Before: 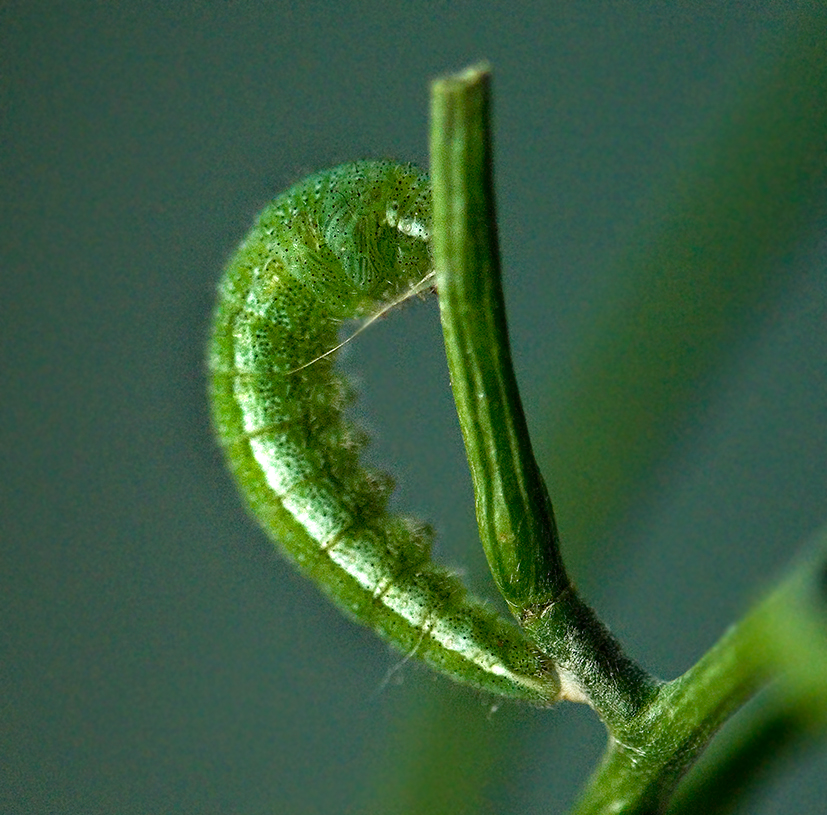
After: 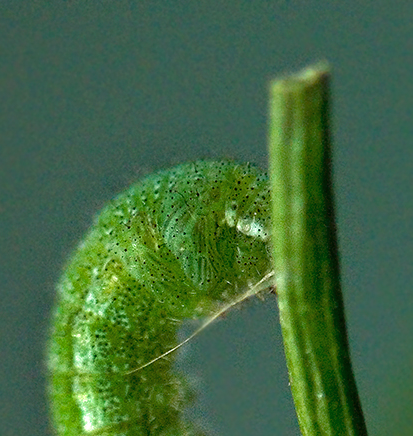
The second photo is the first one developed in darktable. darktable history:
crop: left 19.556%, right 30.401%, bottom 46.458%
shadows and highlights: on, module defaults
